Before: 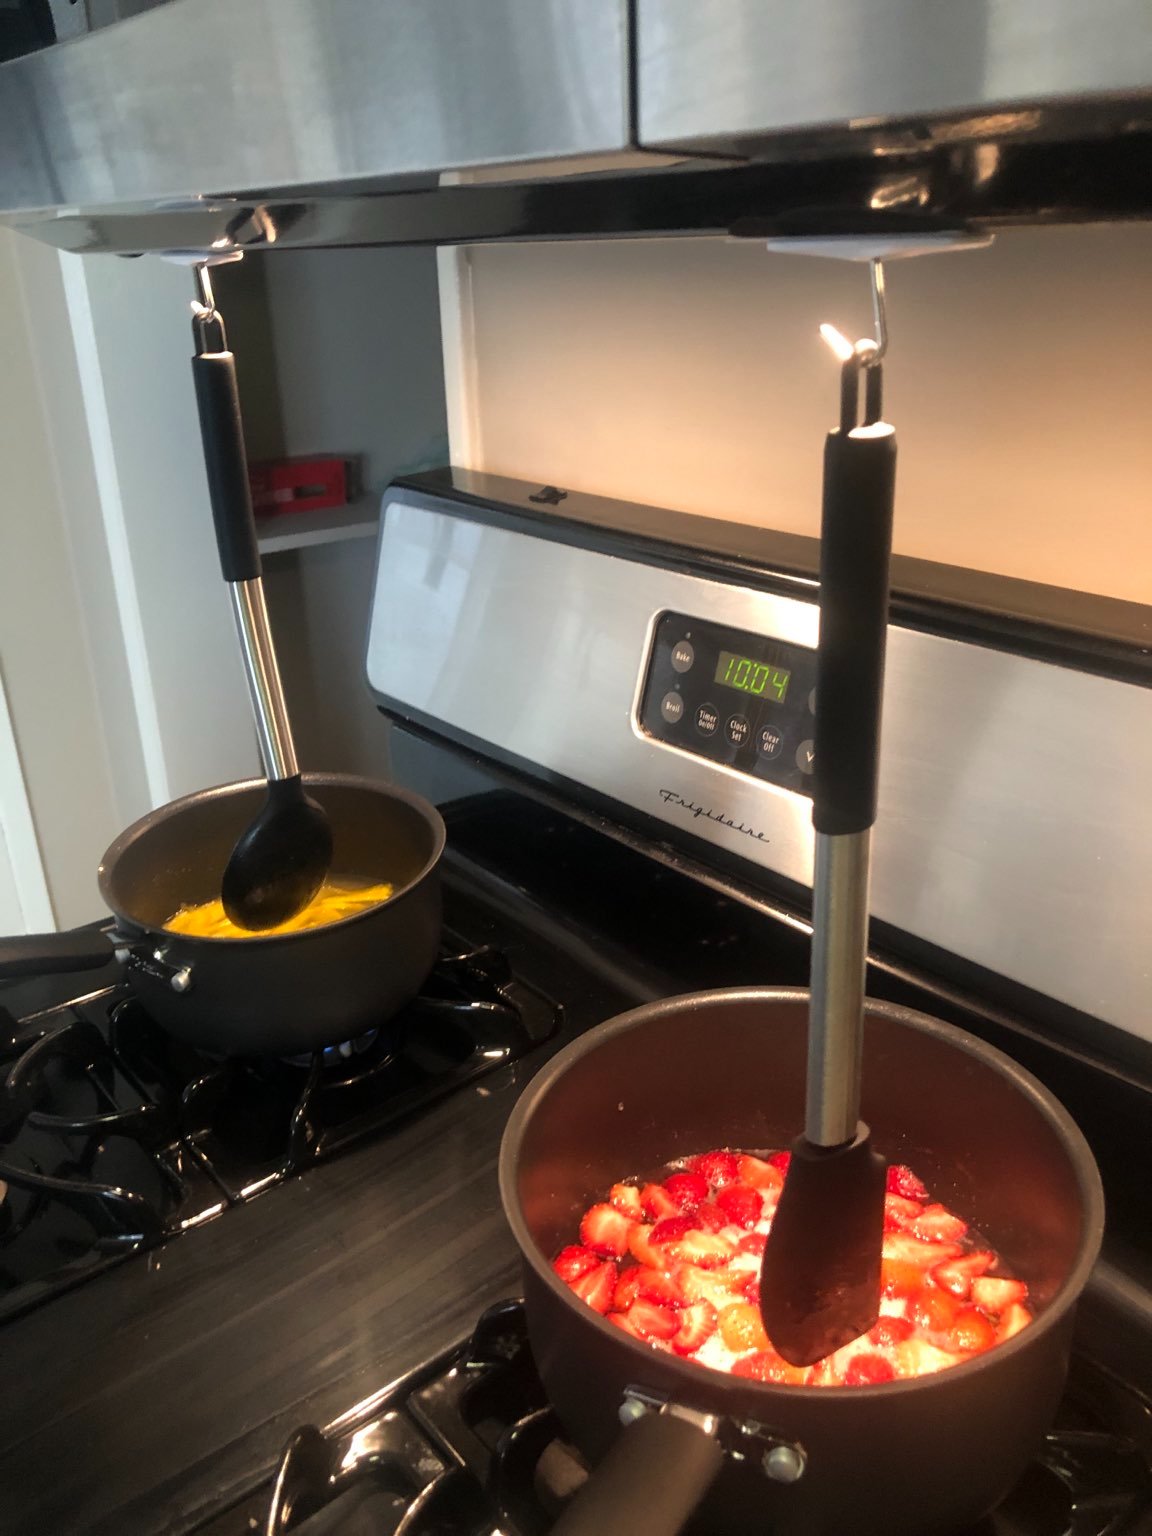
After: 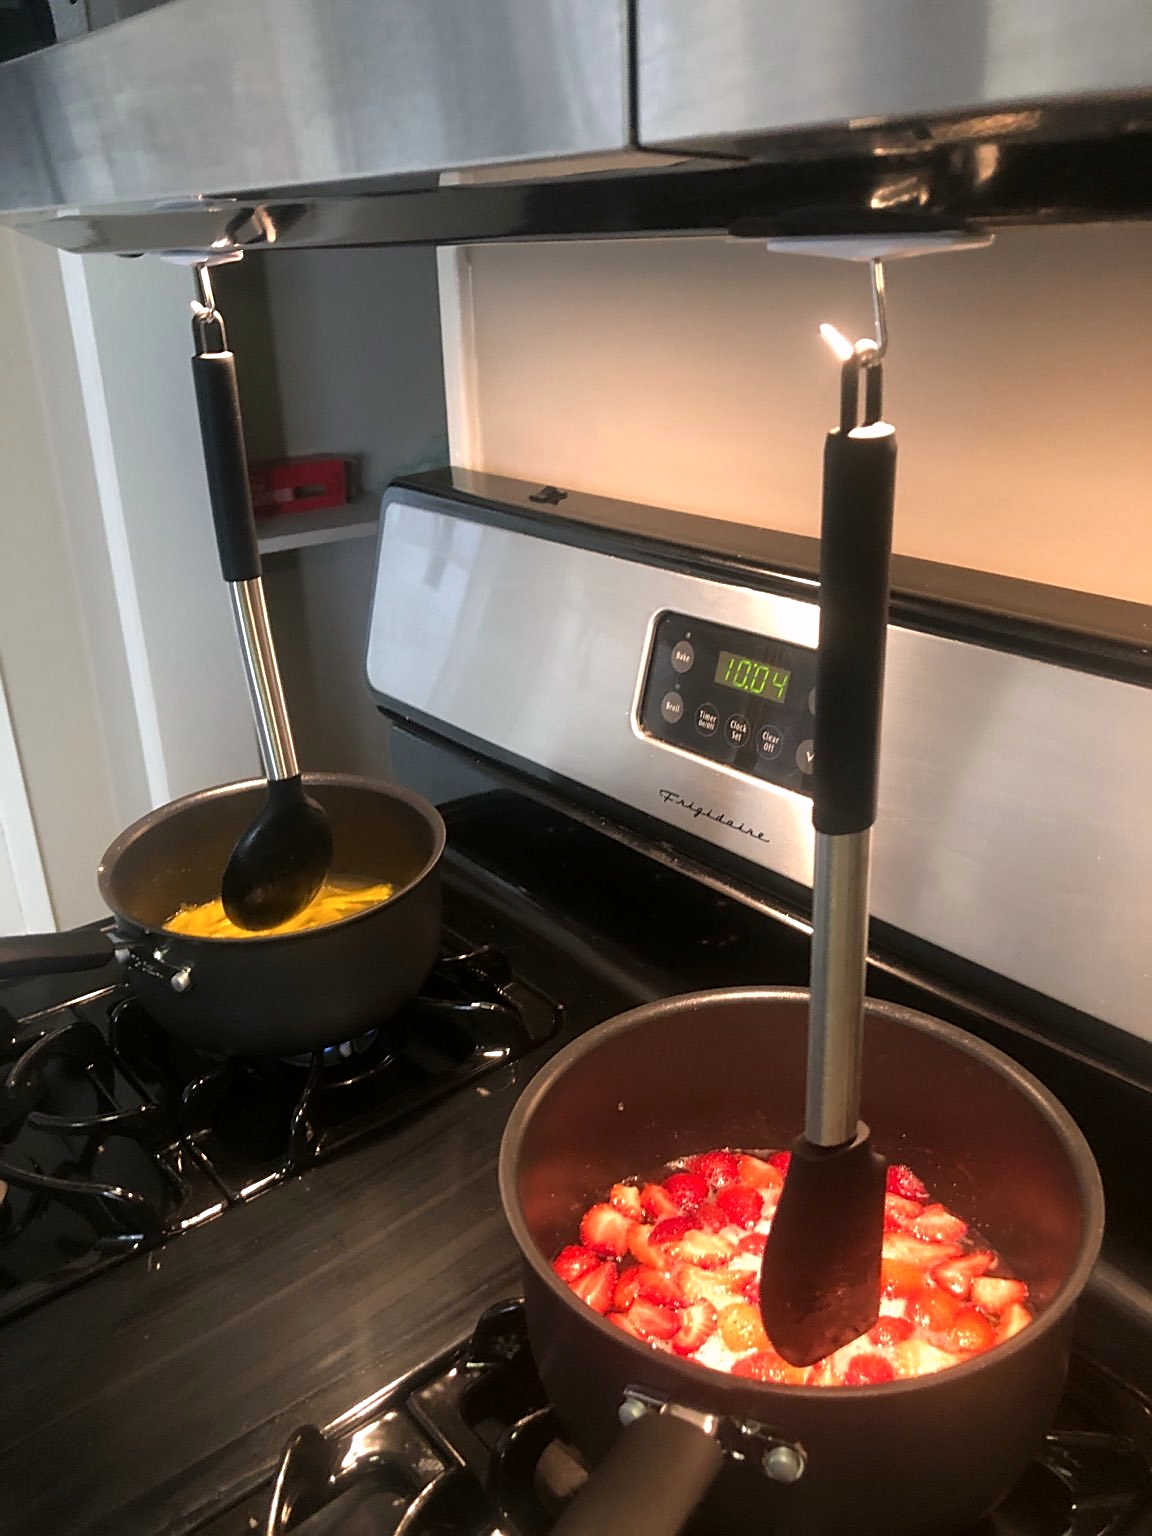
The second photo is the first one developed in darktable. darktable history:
color correction: highlights a* 3.14, highlights b* -1.39, shadows a* -0.068, shadows b* 1.83, saturation 0.976
sharpen: amount 0.499
